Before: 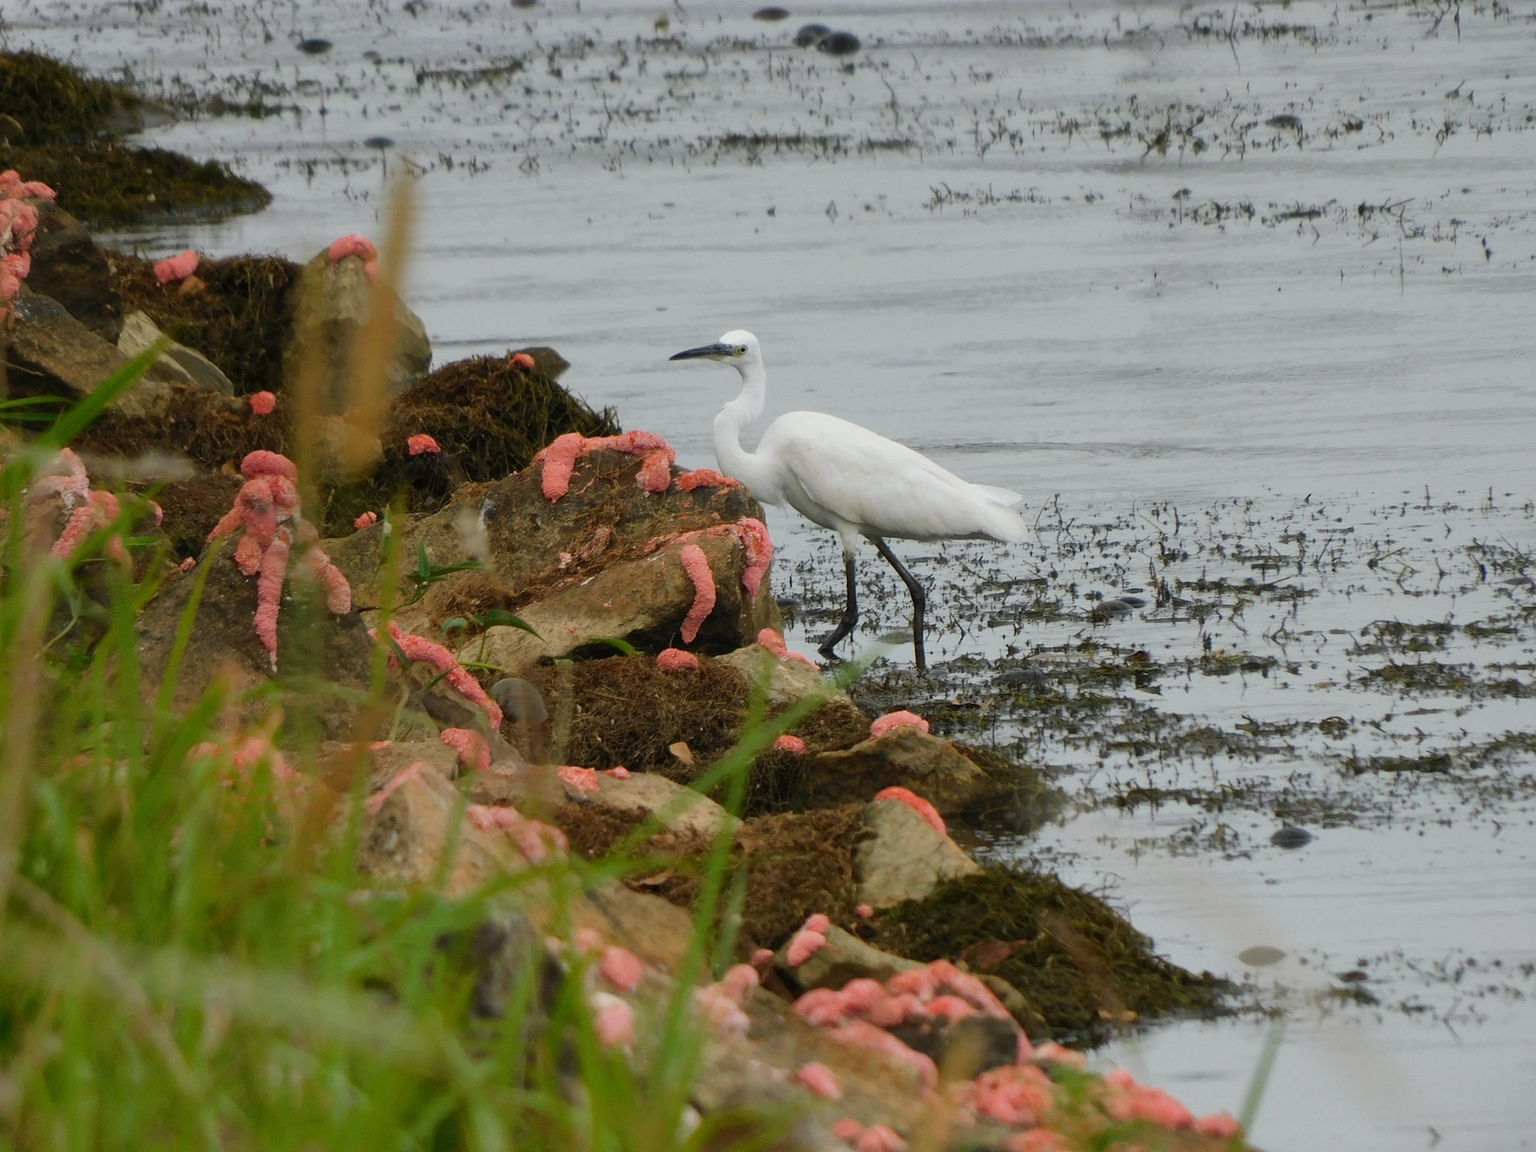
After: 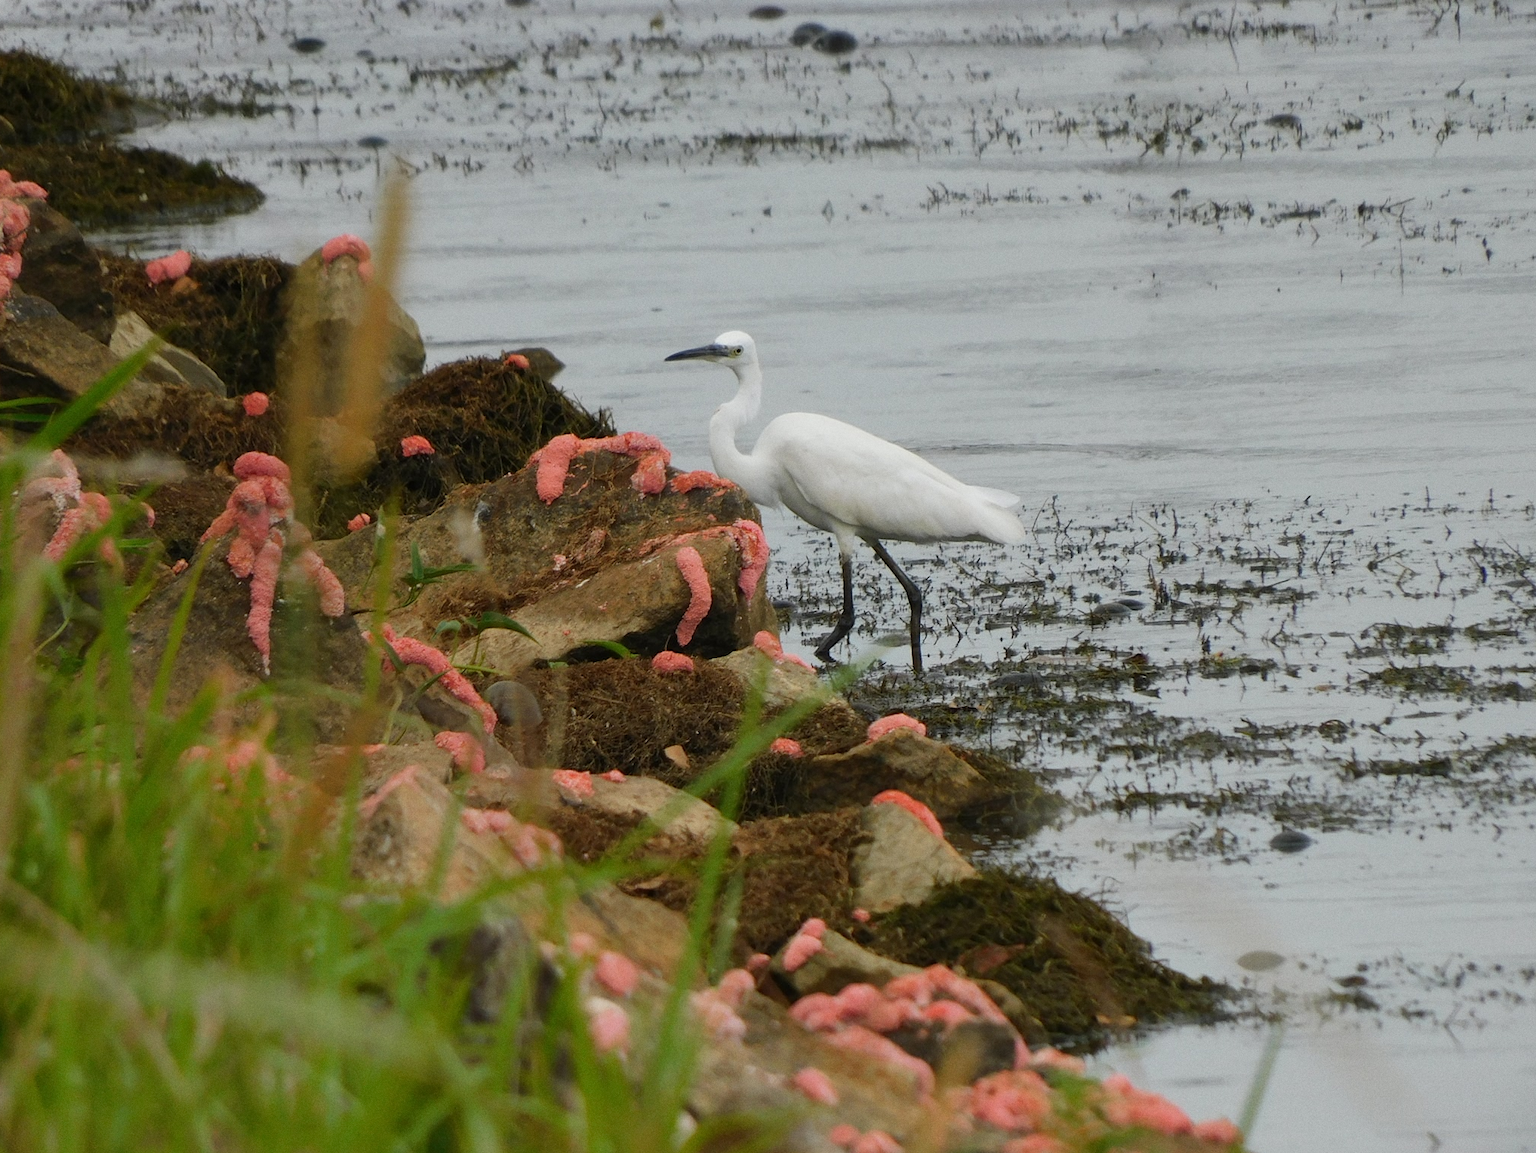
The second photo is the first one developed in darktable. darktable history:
crop and rotate: left 0.614%, top 0.179%, bottom 0.309%
grain: coarseness 0.09 ISO, strength 16.61%
